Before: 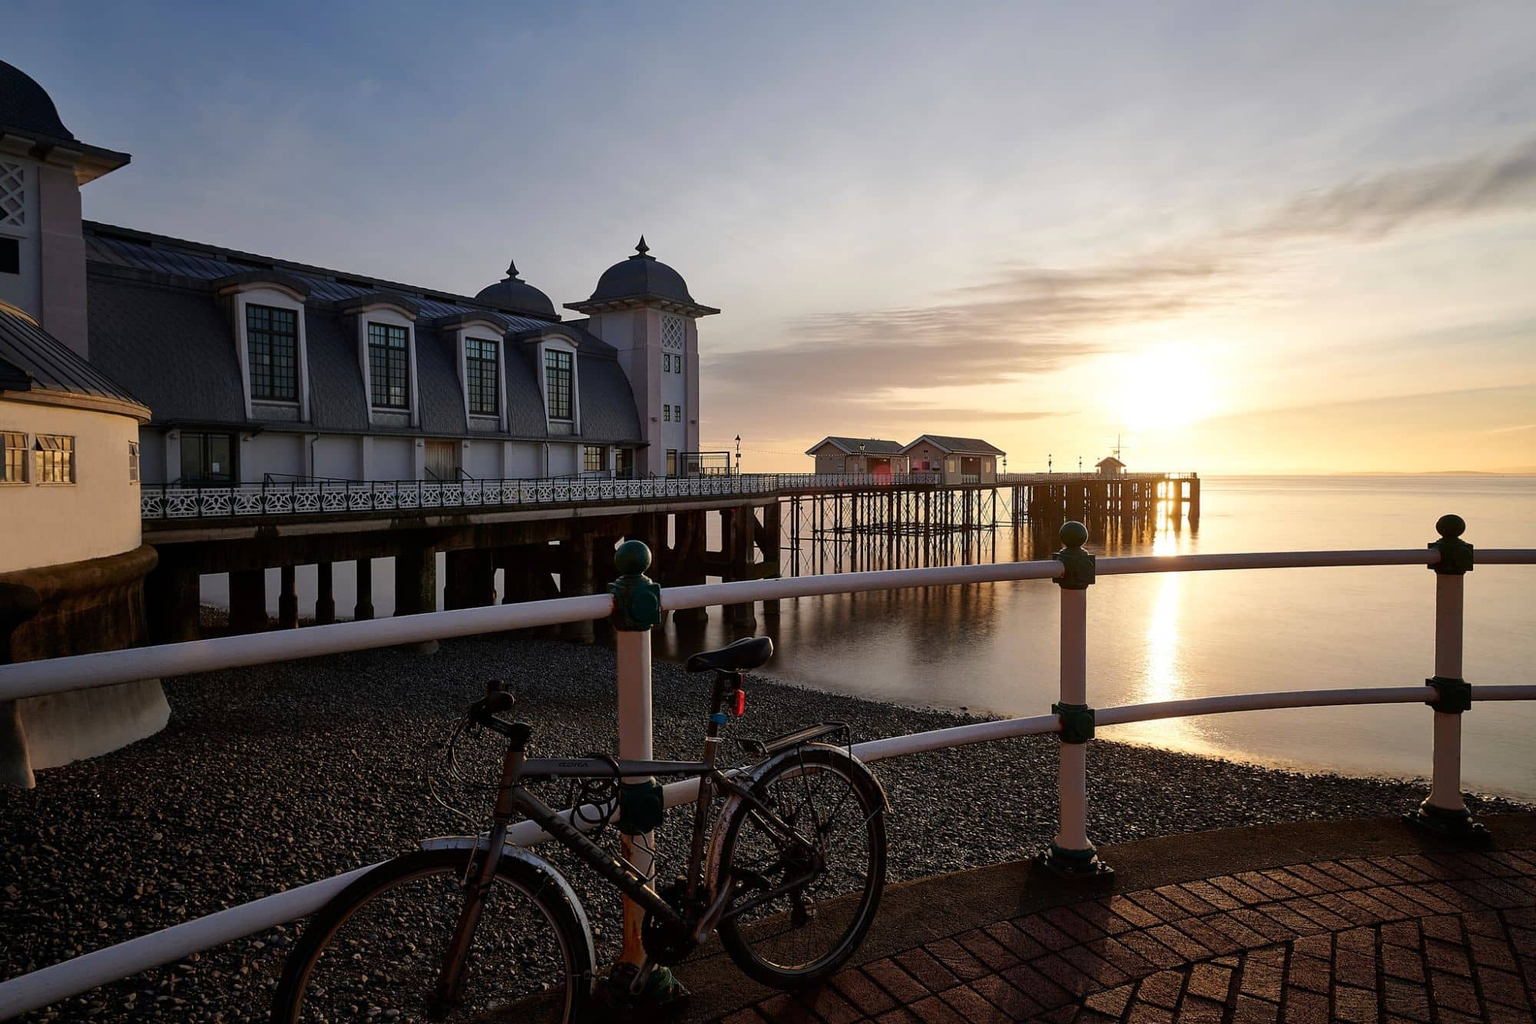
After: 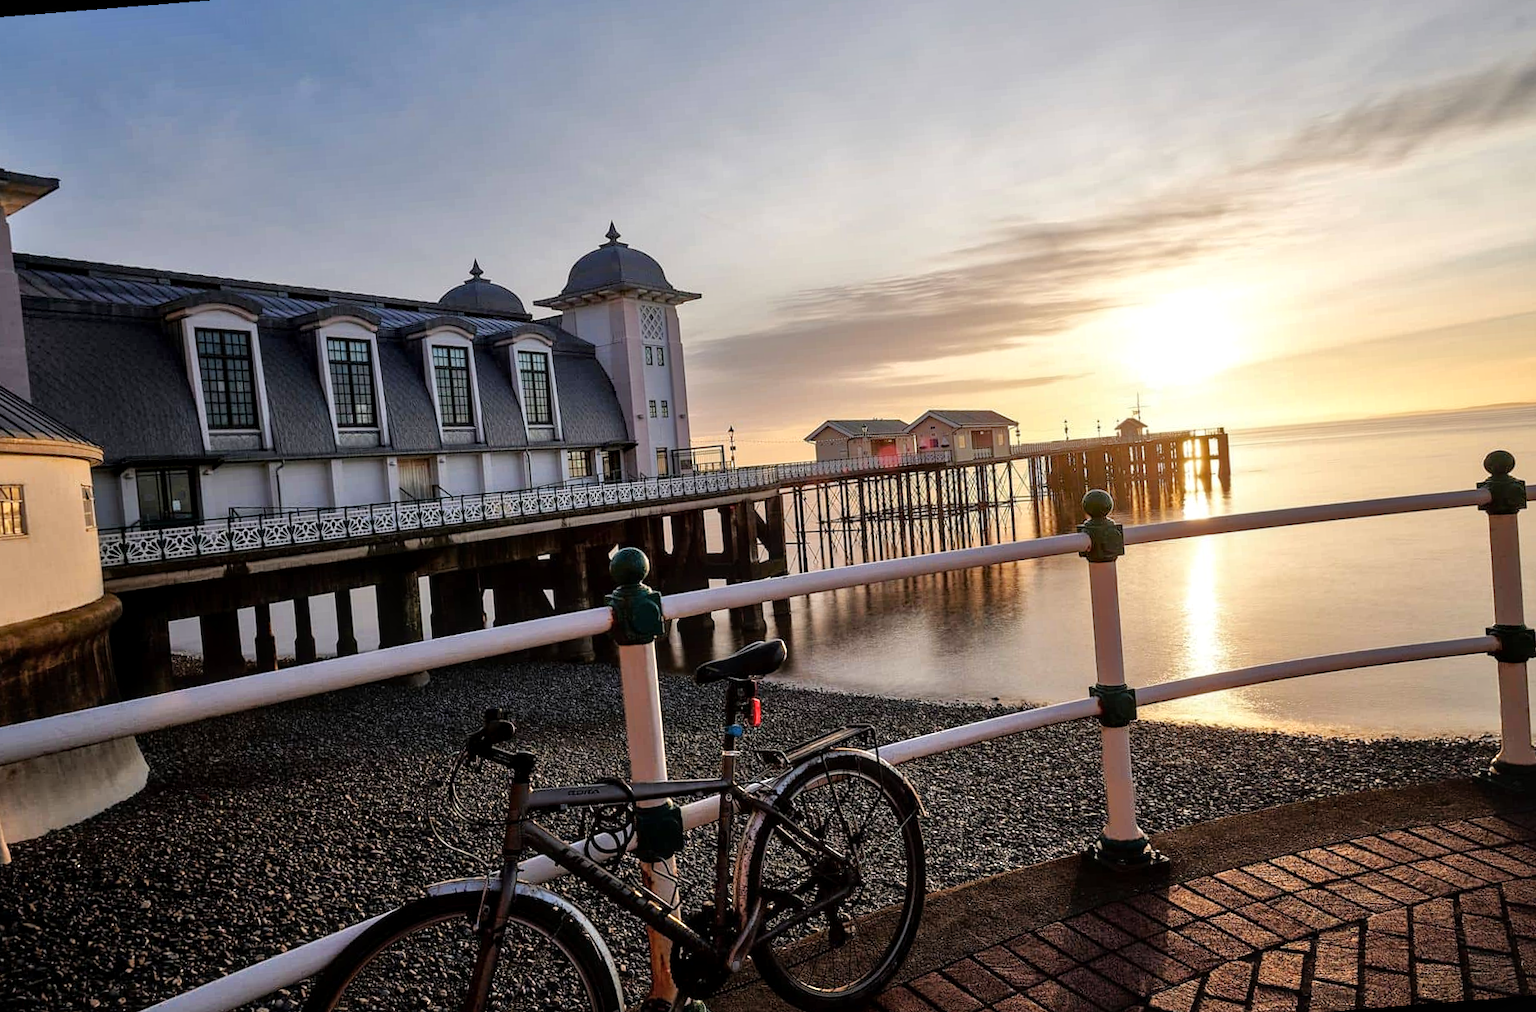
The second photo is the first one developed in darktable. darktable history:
local contrast: on, module defaults
tone equalizer: -7 EV 0.15 EV, -6 EV 0.6 EV, -5 EV 1.15 EV, -4 EV 1.33 EV, -3 EV 1.15 EV, -2 EV 0.6 EV, -1 EV 0.15 EV, mask exposure compensation -0.5 EV
rotate and perspective: rotation -4.57°, crop left 0.054, crop right 0.944, crop top 0.087, crop bottom 0.914
